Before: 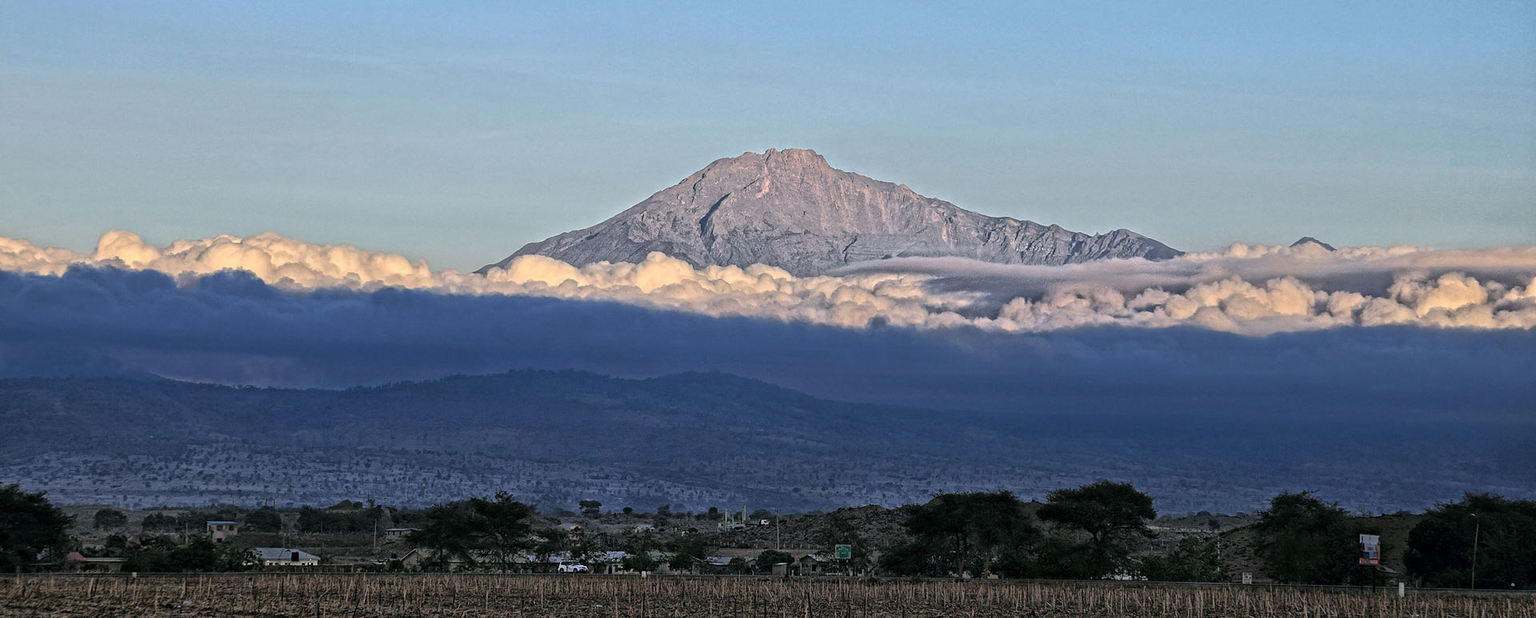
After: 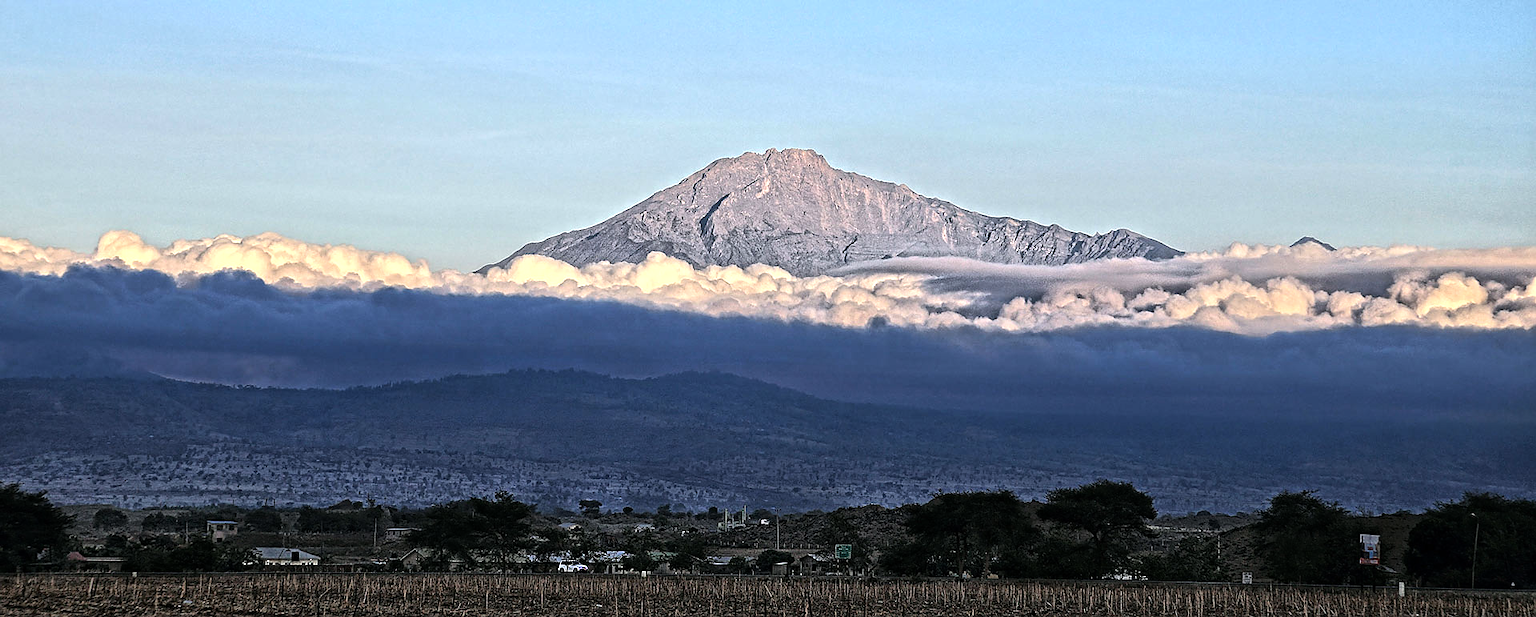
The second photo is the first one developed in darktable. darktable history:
sharpen: radius 0.969, amount 0.604
tone equalizer: -8 EV -0.75 EV, -7 EV -0.7 EV, -6 EV -0.6 EV, -5 EV -0.4 EV, -3 EV 0.4 EV, -2 EV 0.6 EV, -1 EV 0.7 EV, +0 EV 0.75 EV, edges refinement/feathering 500, mask exposure compensation -1.57 EV, preserve details no
